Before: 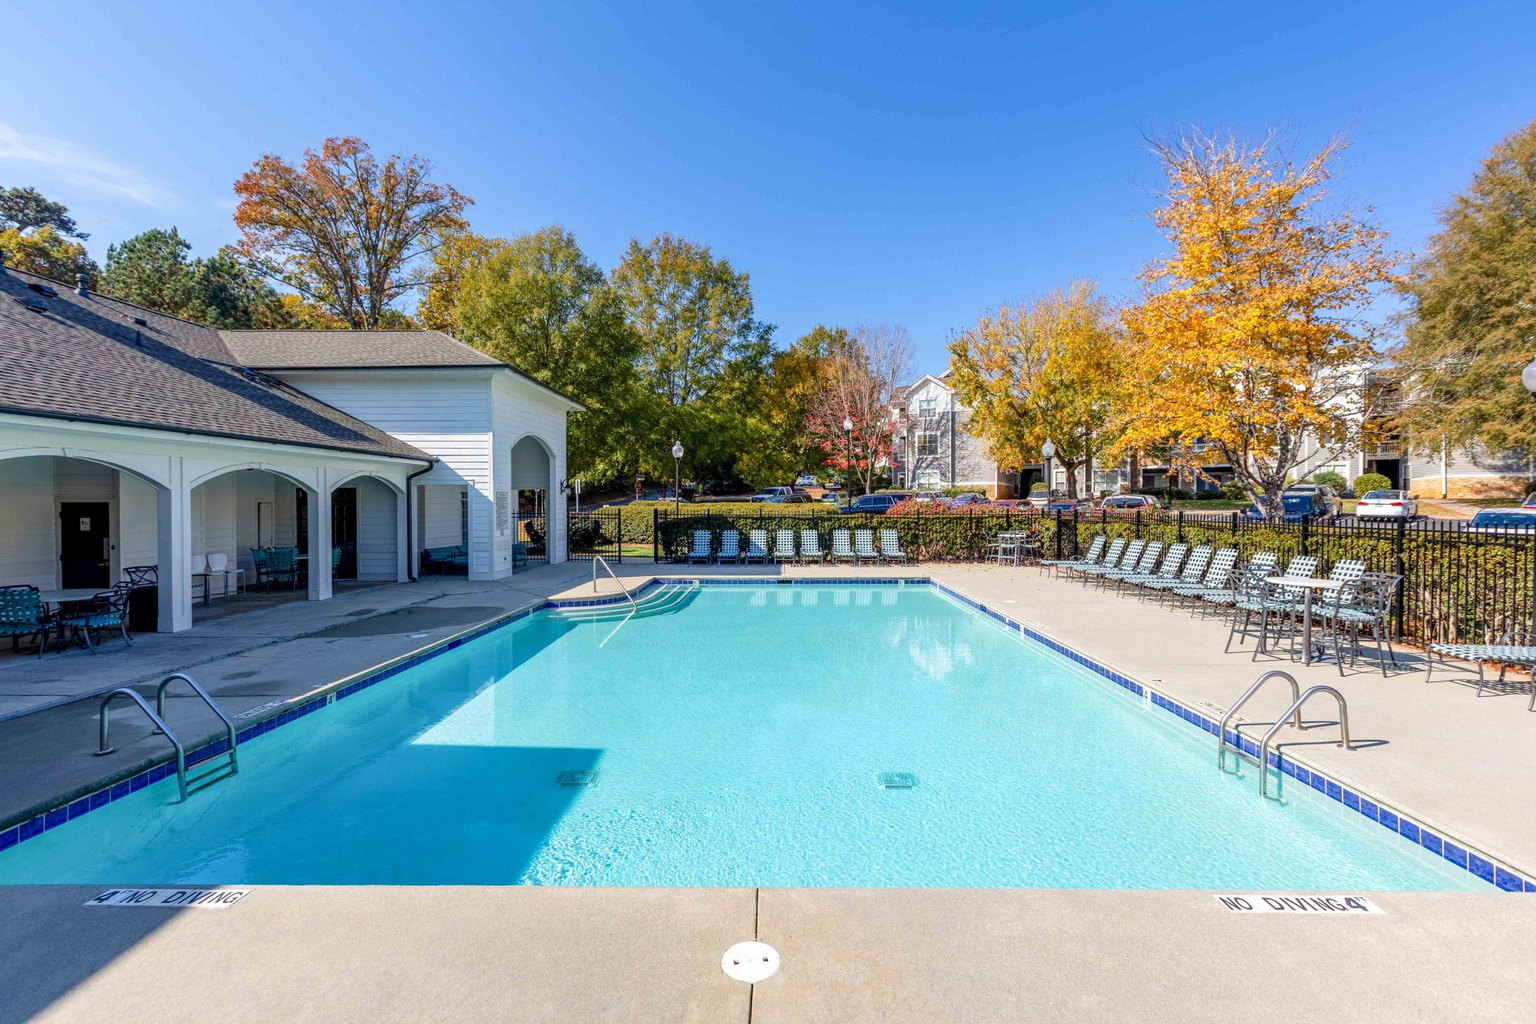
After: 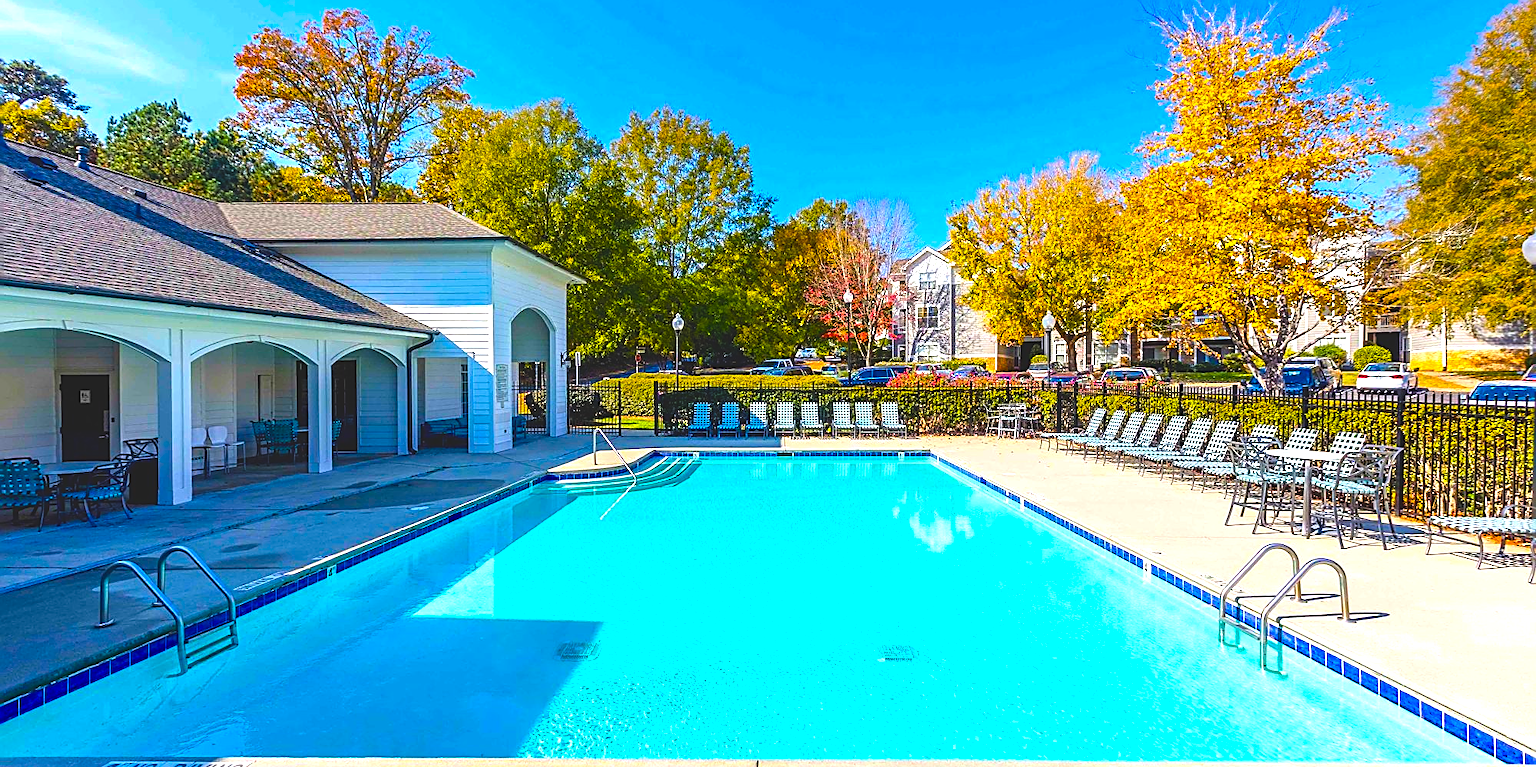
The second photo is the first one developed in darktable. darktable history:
crop and rotate: top 12.5%, bottom 12.5%
color balance rgb: linear chroma grading › global chroma 25%, perceptual saturation grading › global saturation 40%, perceptual brilliance grading › global brilliance 30%, global vibrance 40%
sharpen: amount 0.901
exposure: black level correction -0.015, exposure -0.5 EV, compensate highlight preservation false
